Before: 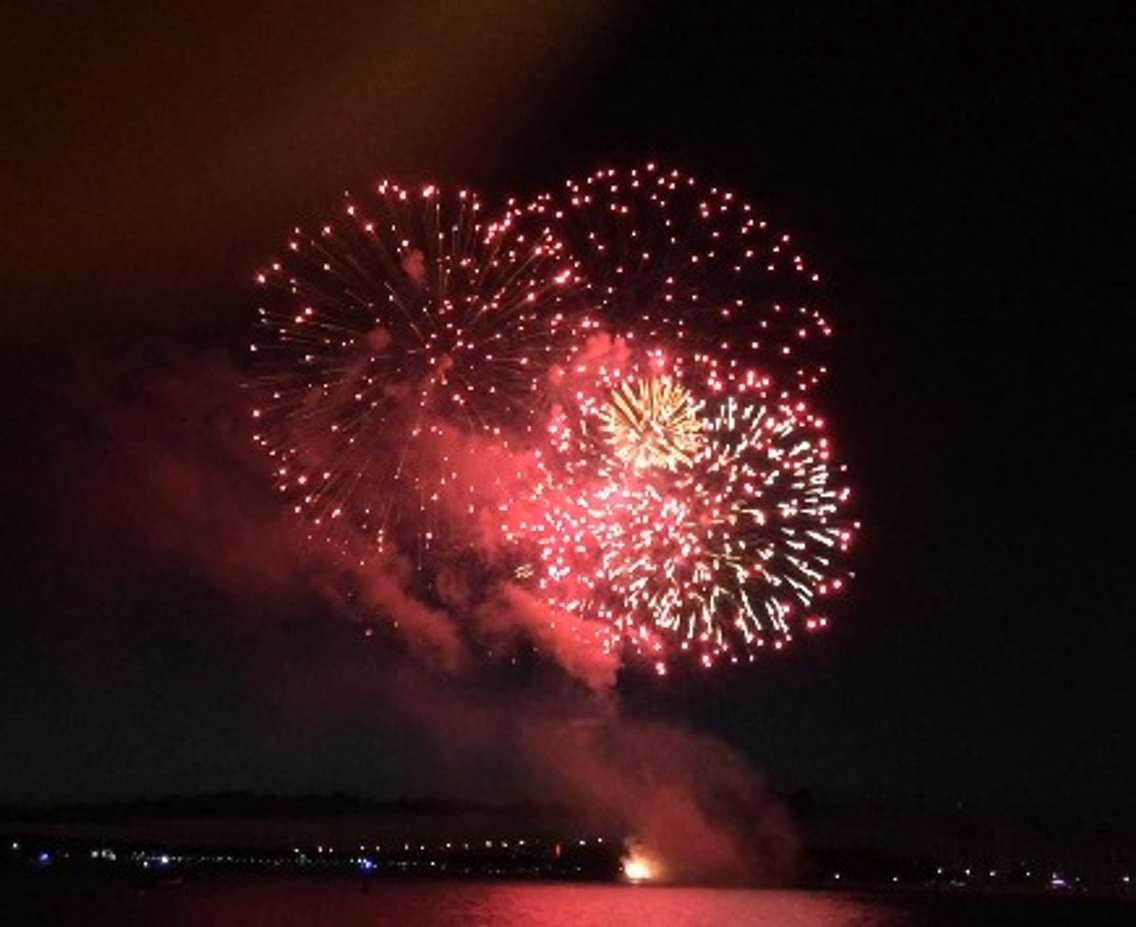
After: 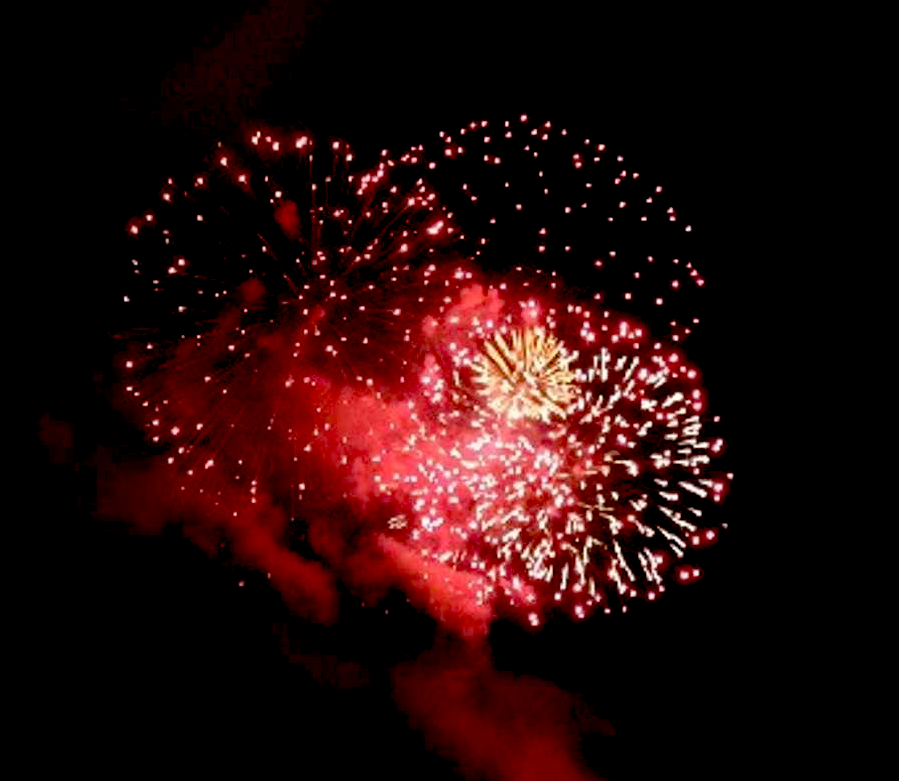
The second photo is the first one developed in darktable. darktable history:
crop: left 11.225%, top 5.381%, right 9.565%, bottom 10.314%
exposure: black level correction 0.047, exposure 0.013 EV, compensate highlight preservation false
